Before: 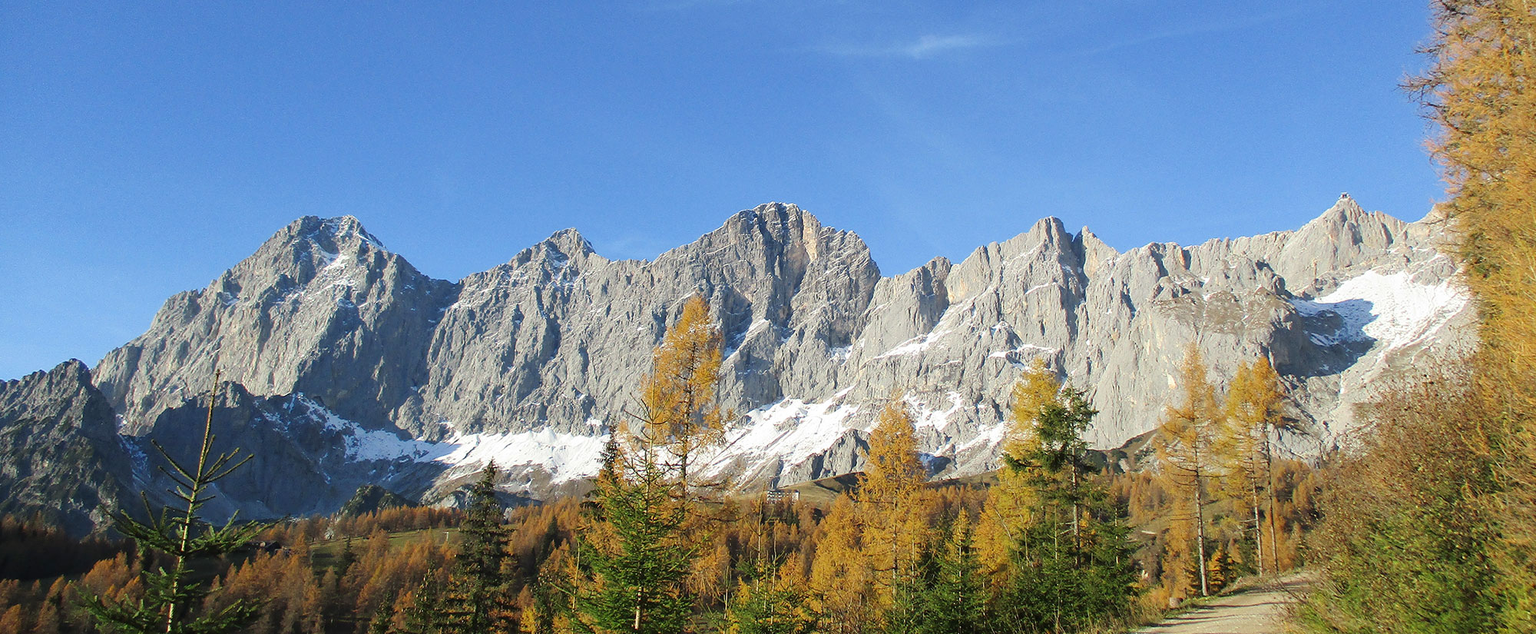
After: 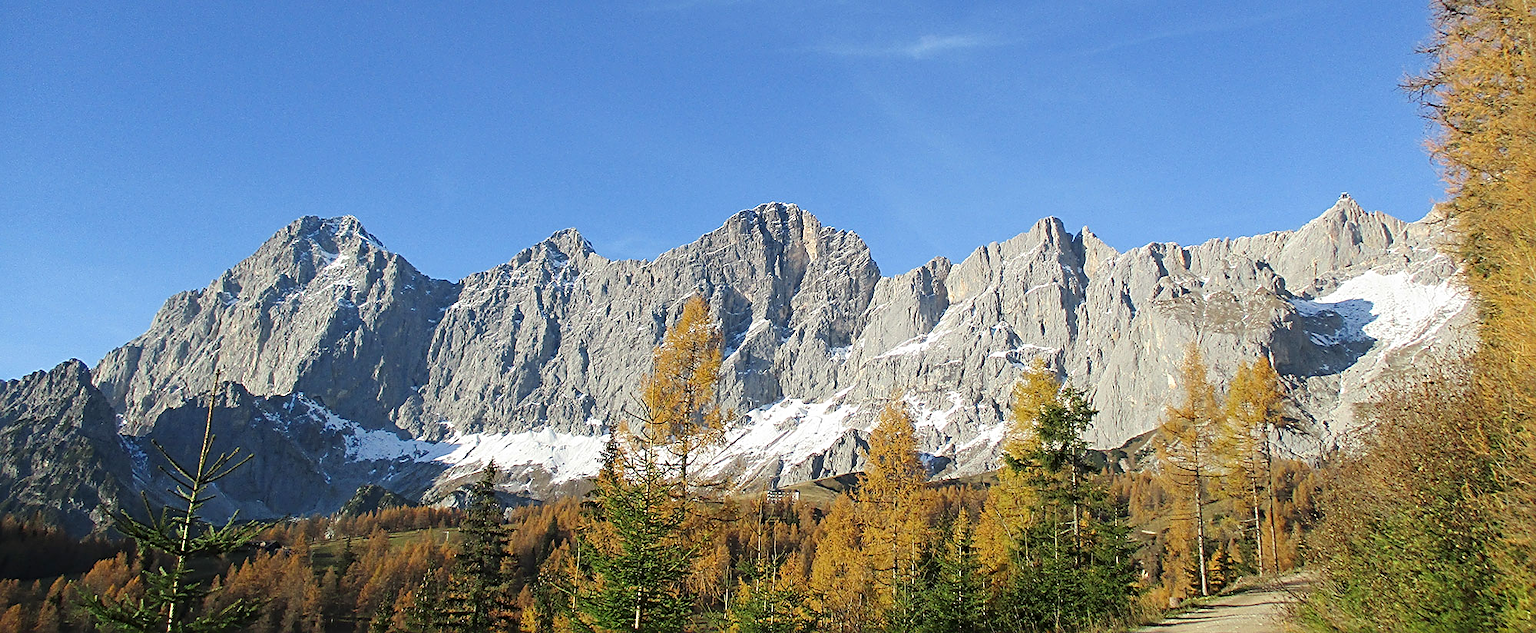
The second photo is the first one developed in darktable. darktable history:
sharpen: radius 3.072
